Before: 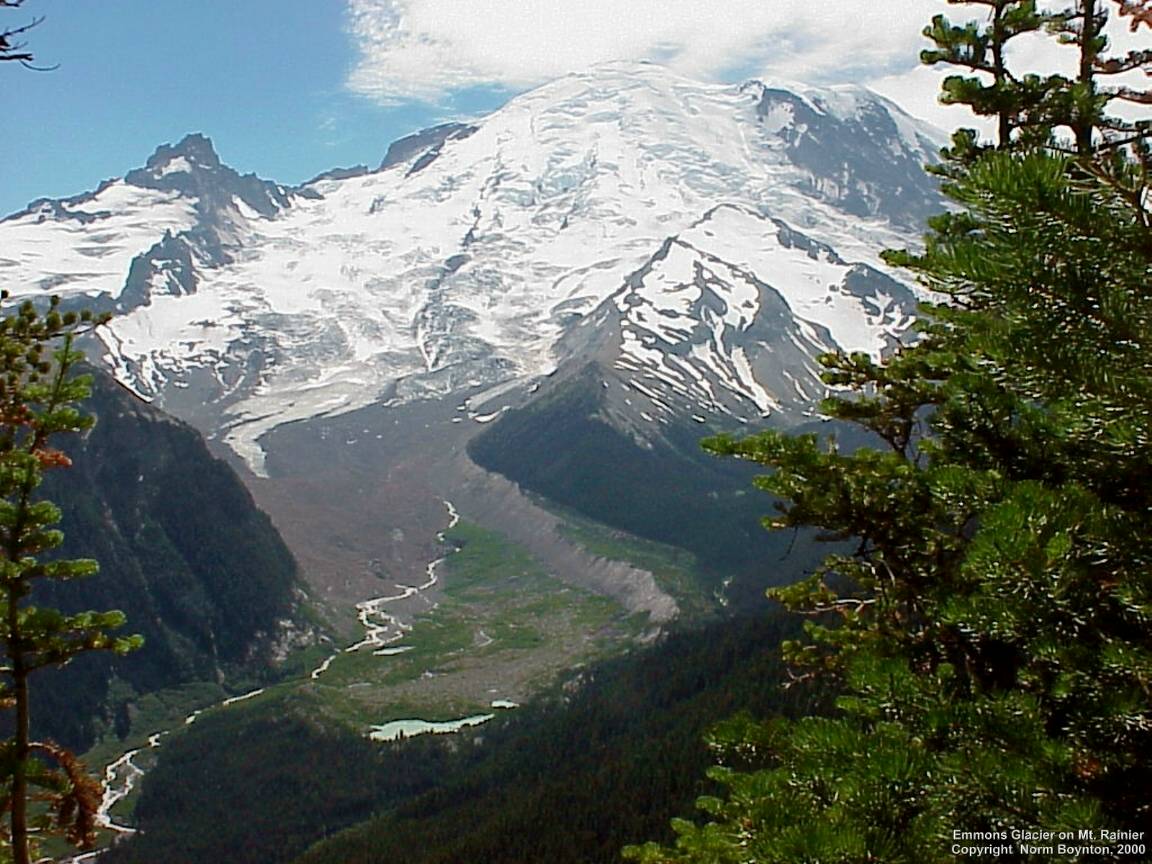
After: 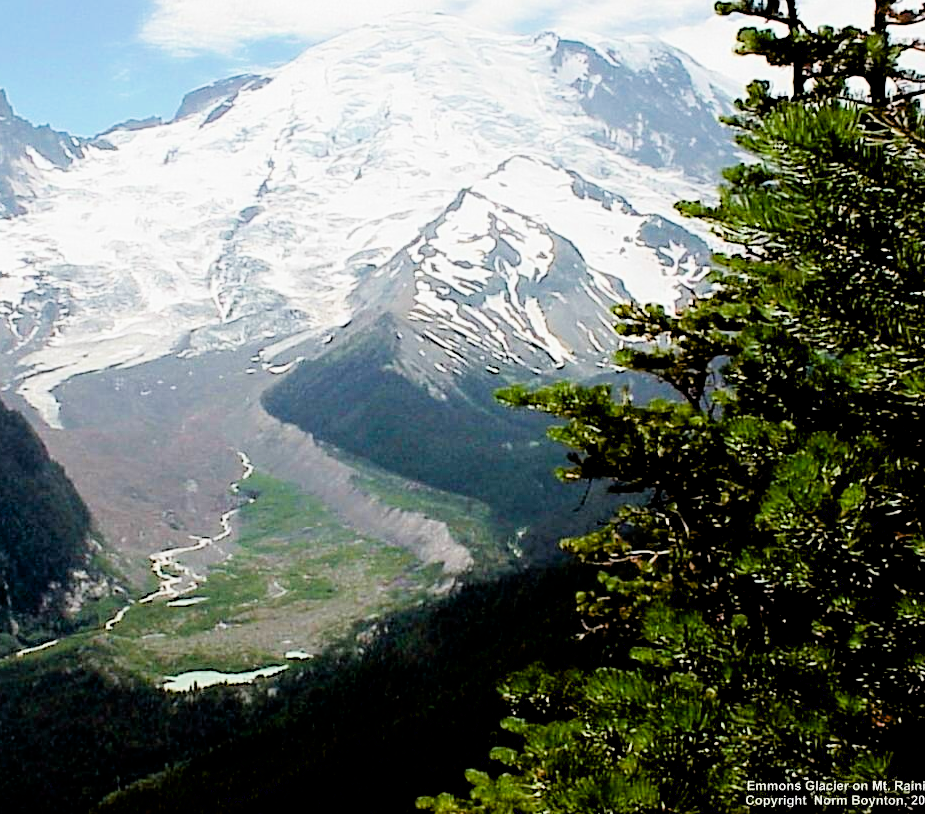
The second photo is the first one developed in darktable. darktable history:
exposure: black level correction 0.011, exposure 1.088 EV, compensate exposure bias true, compensate highlight preservation false
crop and rotate: left 17.959%, top 5.771%, right 1.742%
filmic rgb: black relative exposure -5 EV, hardness 2.88, contrast 1.2
